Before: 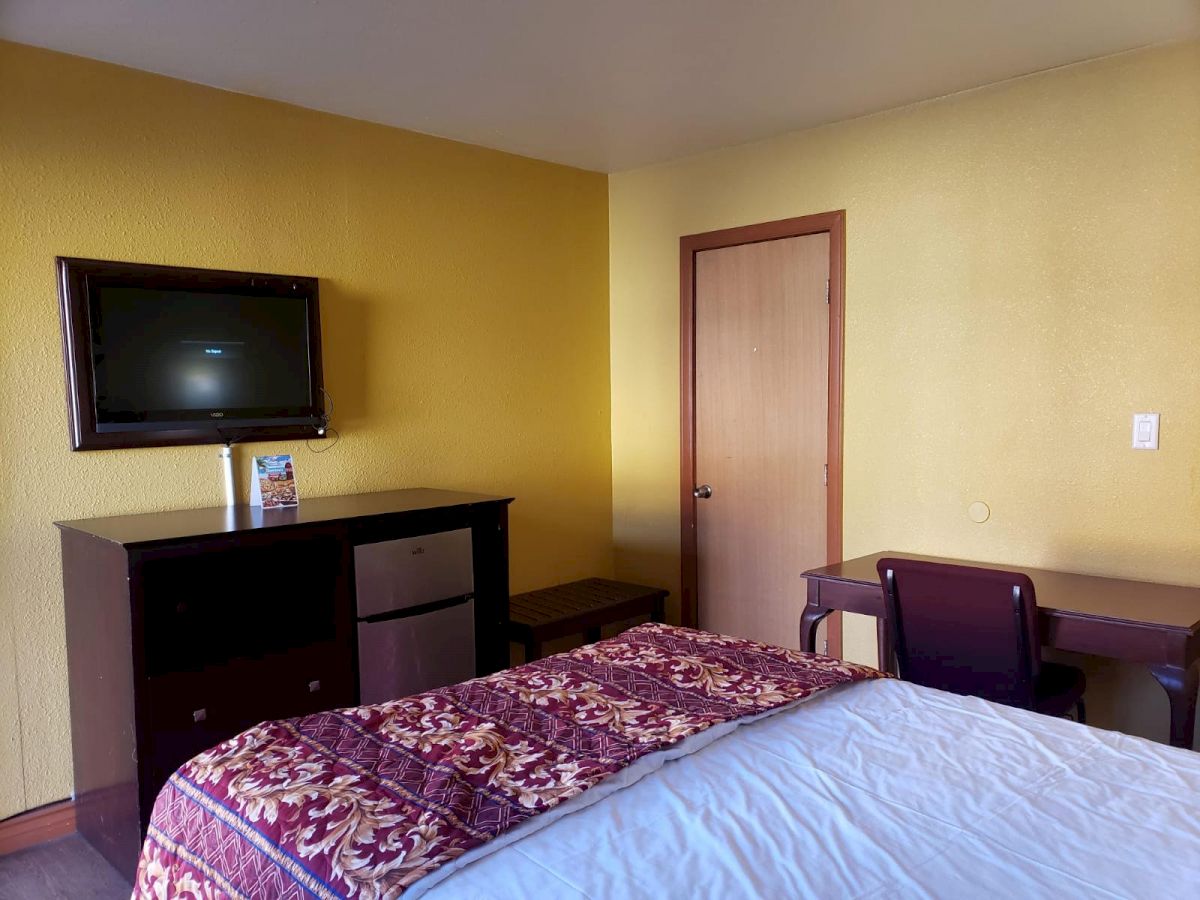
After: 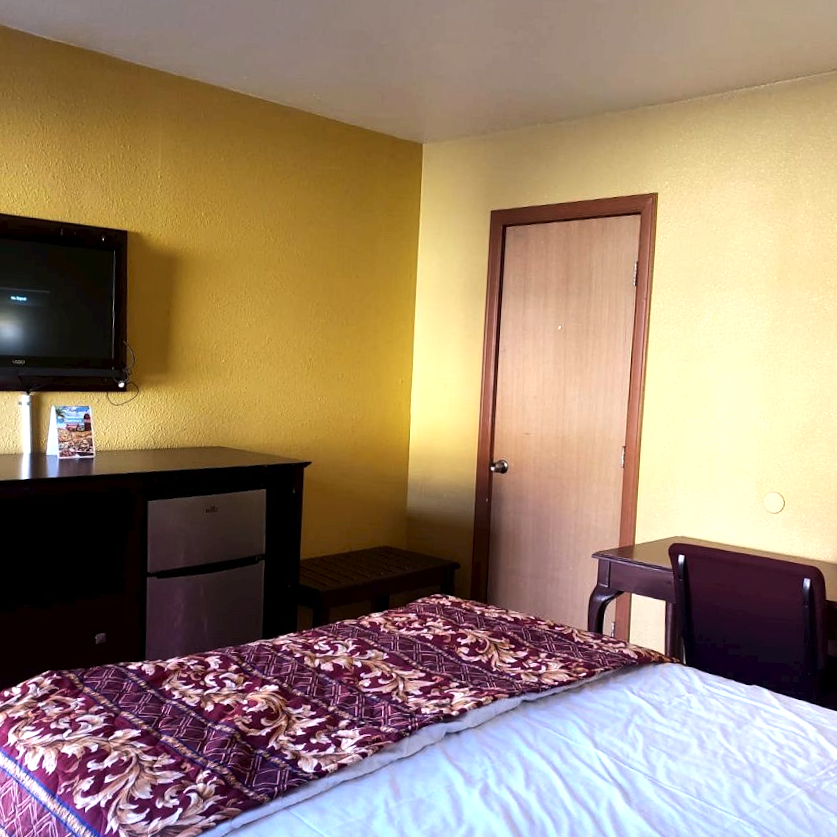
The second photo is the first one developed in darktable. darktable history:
crop and rotate: angle -3.27°, left 14.277%, top 0.028%, right 10.766%, bottom 0.028%
tone equalizer: -8 EV -0.75 EV, -7 EV -0.7 EV, -6 EV -0.6 EV, -5 EV -0.4 EV, -3 EV 0.4 EV, -2 EV 0.6 EV, -1 EV 0.7 EV, +0 EV 0.75 EV, edges refinement/feathering 500, mask exposure compensation -1.57 EV, preserve details no
